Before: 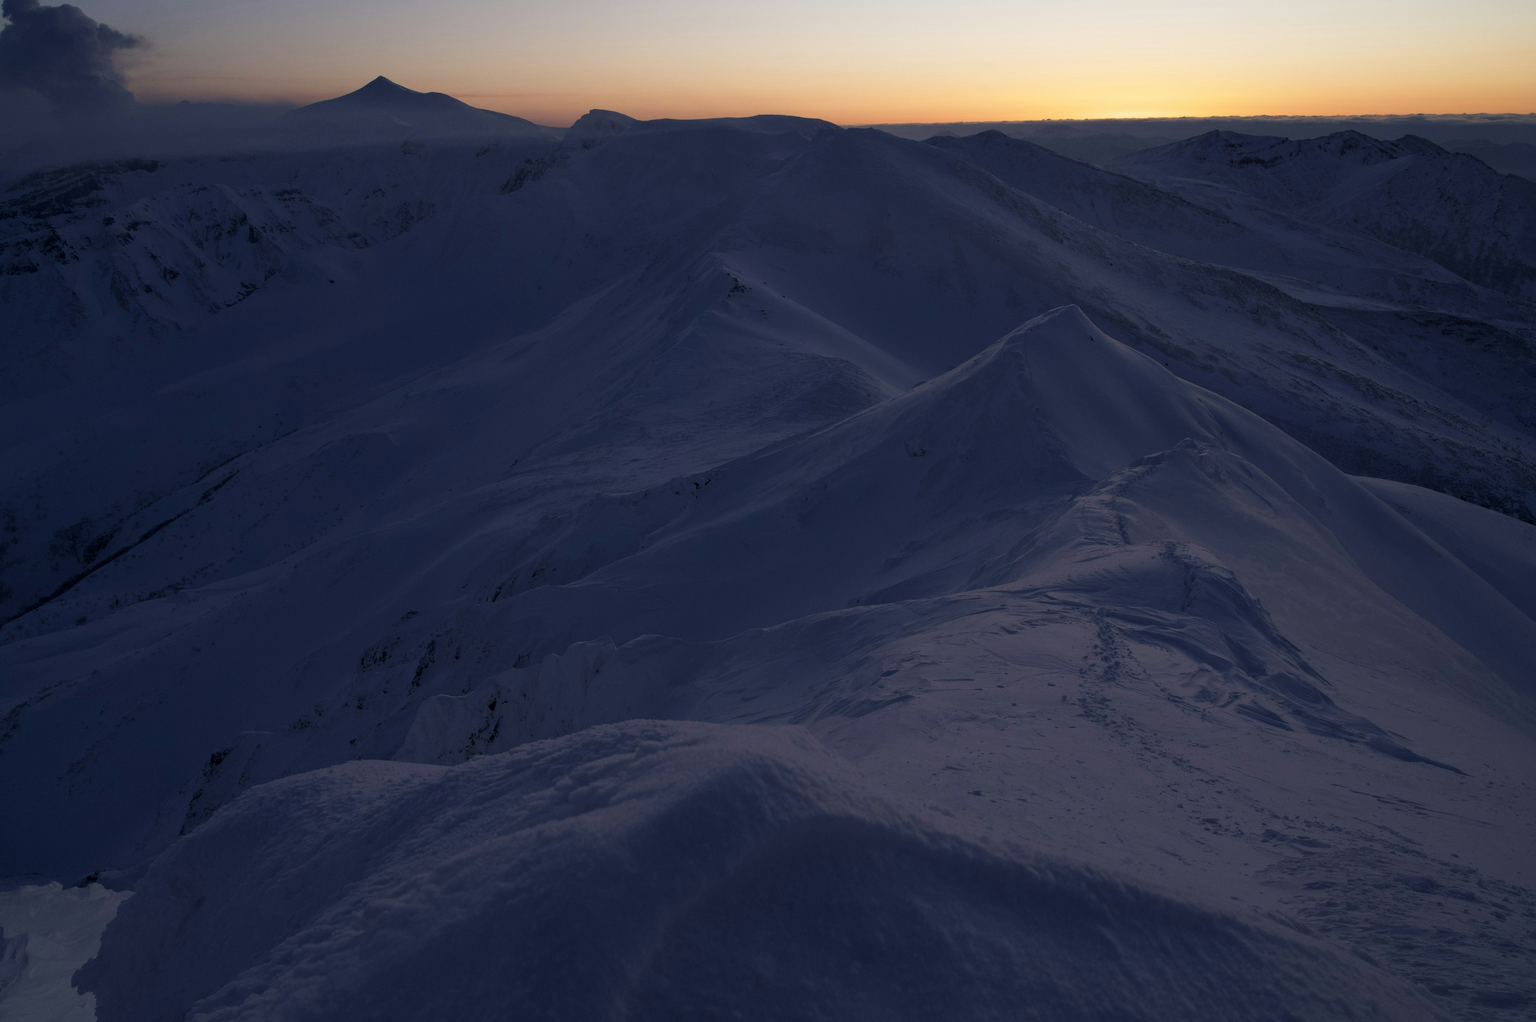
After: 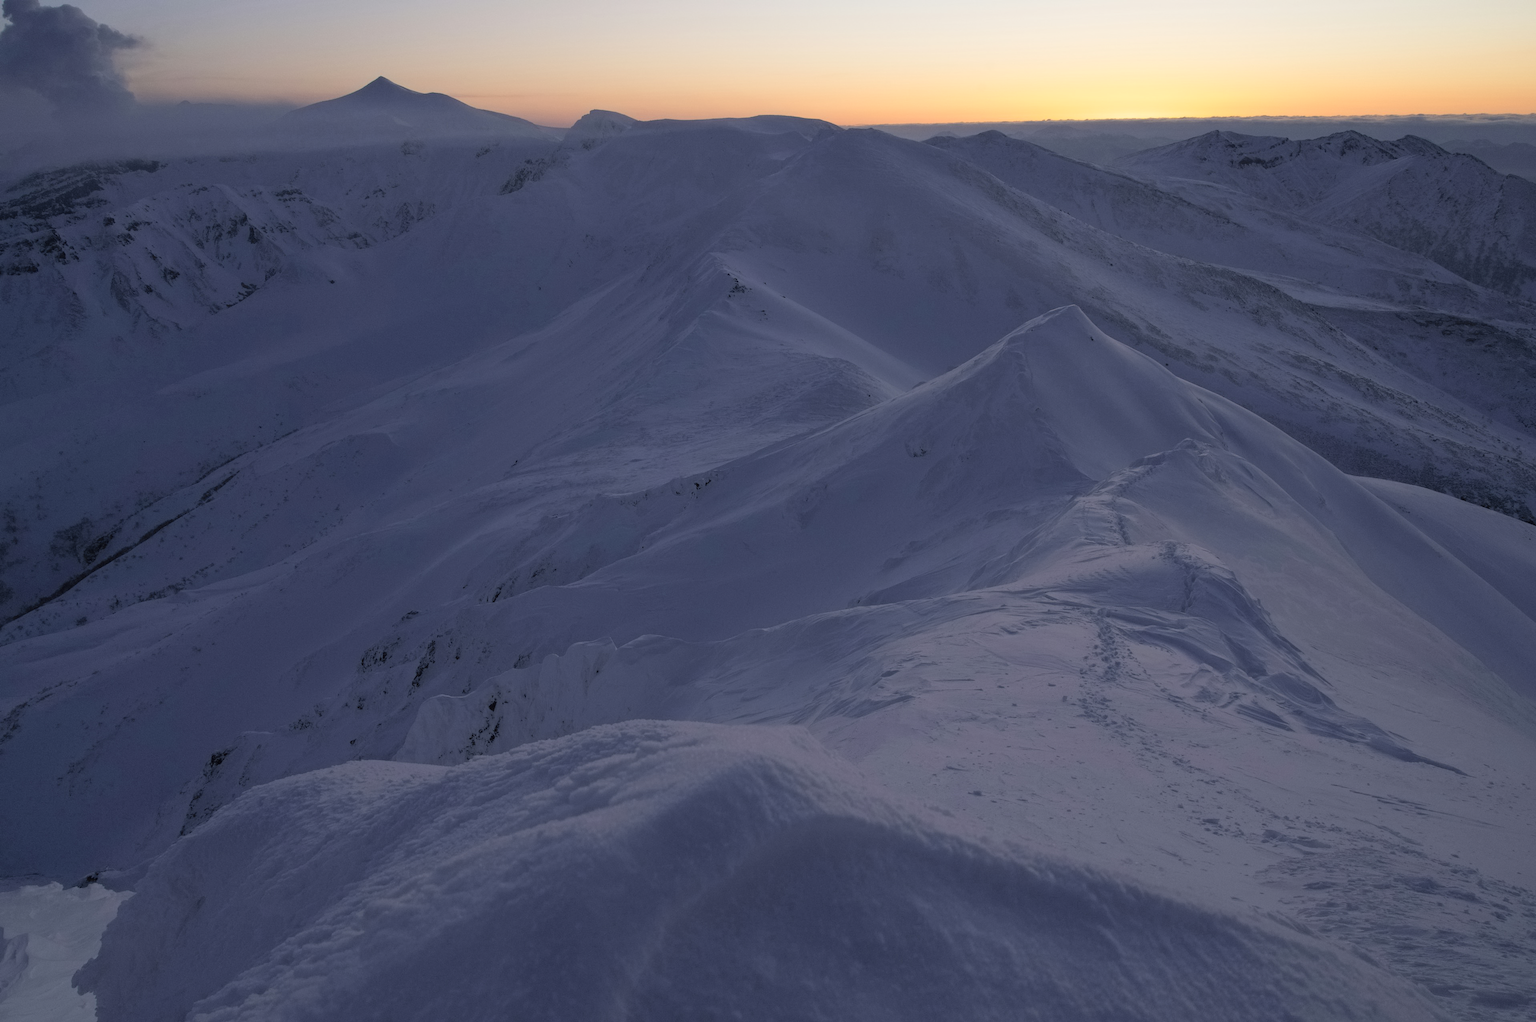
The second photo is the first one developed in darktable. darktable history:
contrast equalizer: y [[0.5 ×6], [0.5 ×6], [0.5 ×6], [0 ×6], [0, 0, 0, 0.581, 0.011, 0]]
contrast brightness saturation: brightness 0.28
